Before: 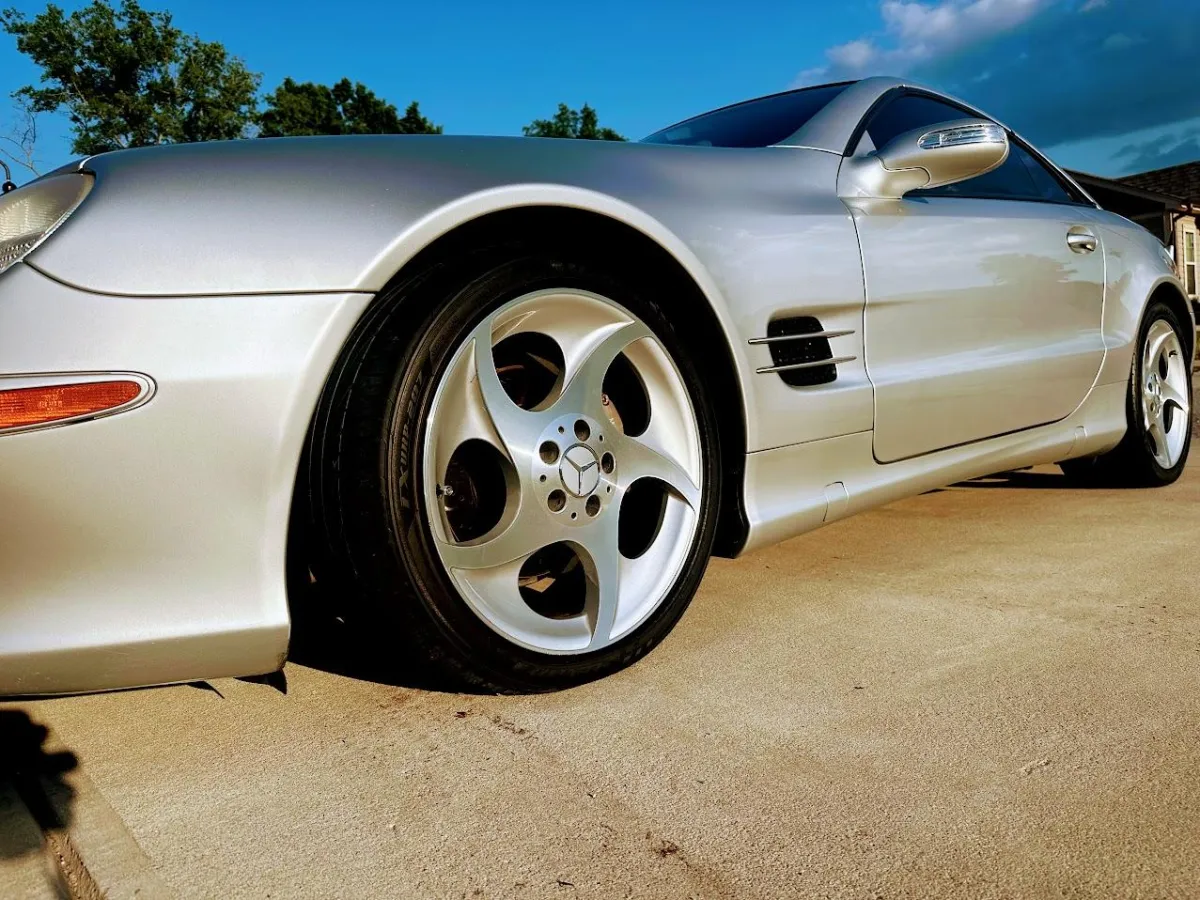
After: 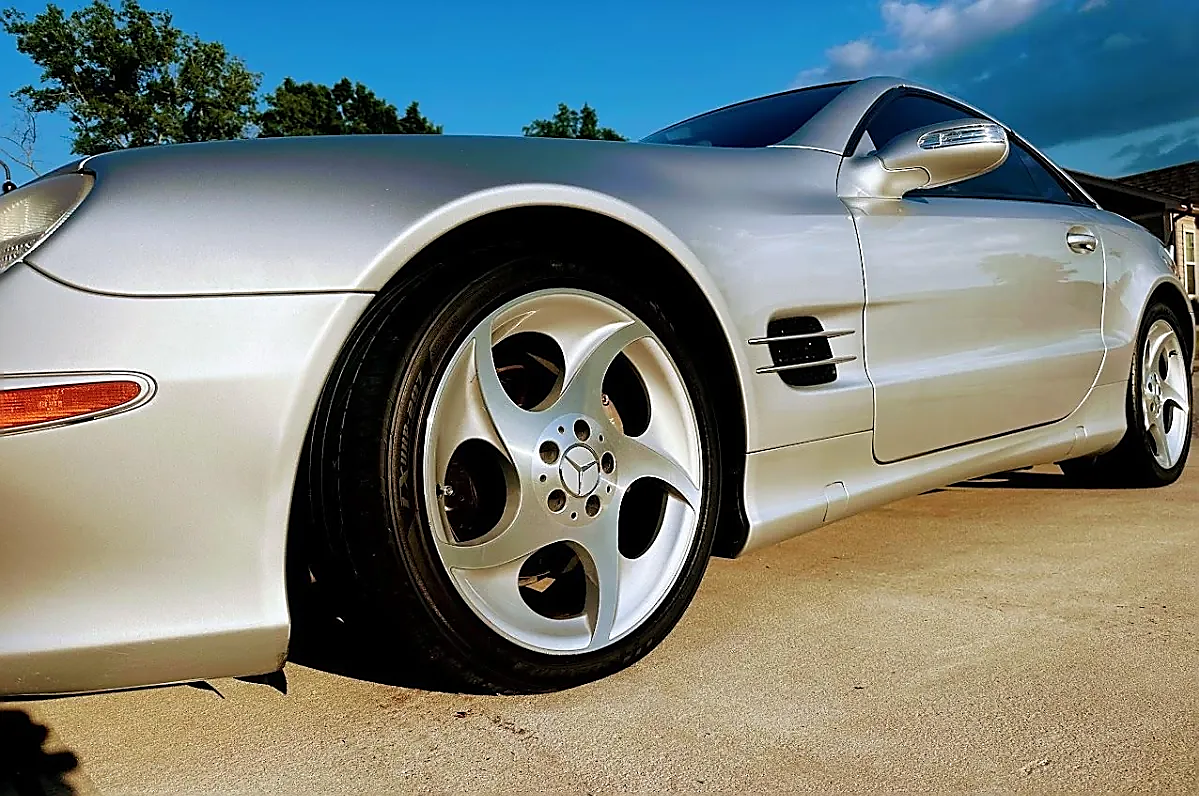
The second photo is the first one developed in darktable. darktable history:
sharpen: radius 1.4, amount 1.25, threshold 0.7
crop and rotate: top 0%, bottom 11.49%
